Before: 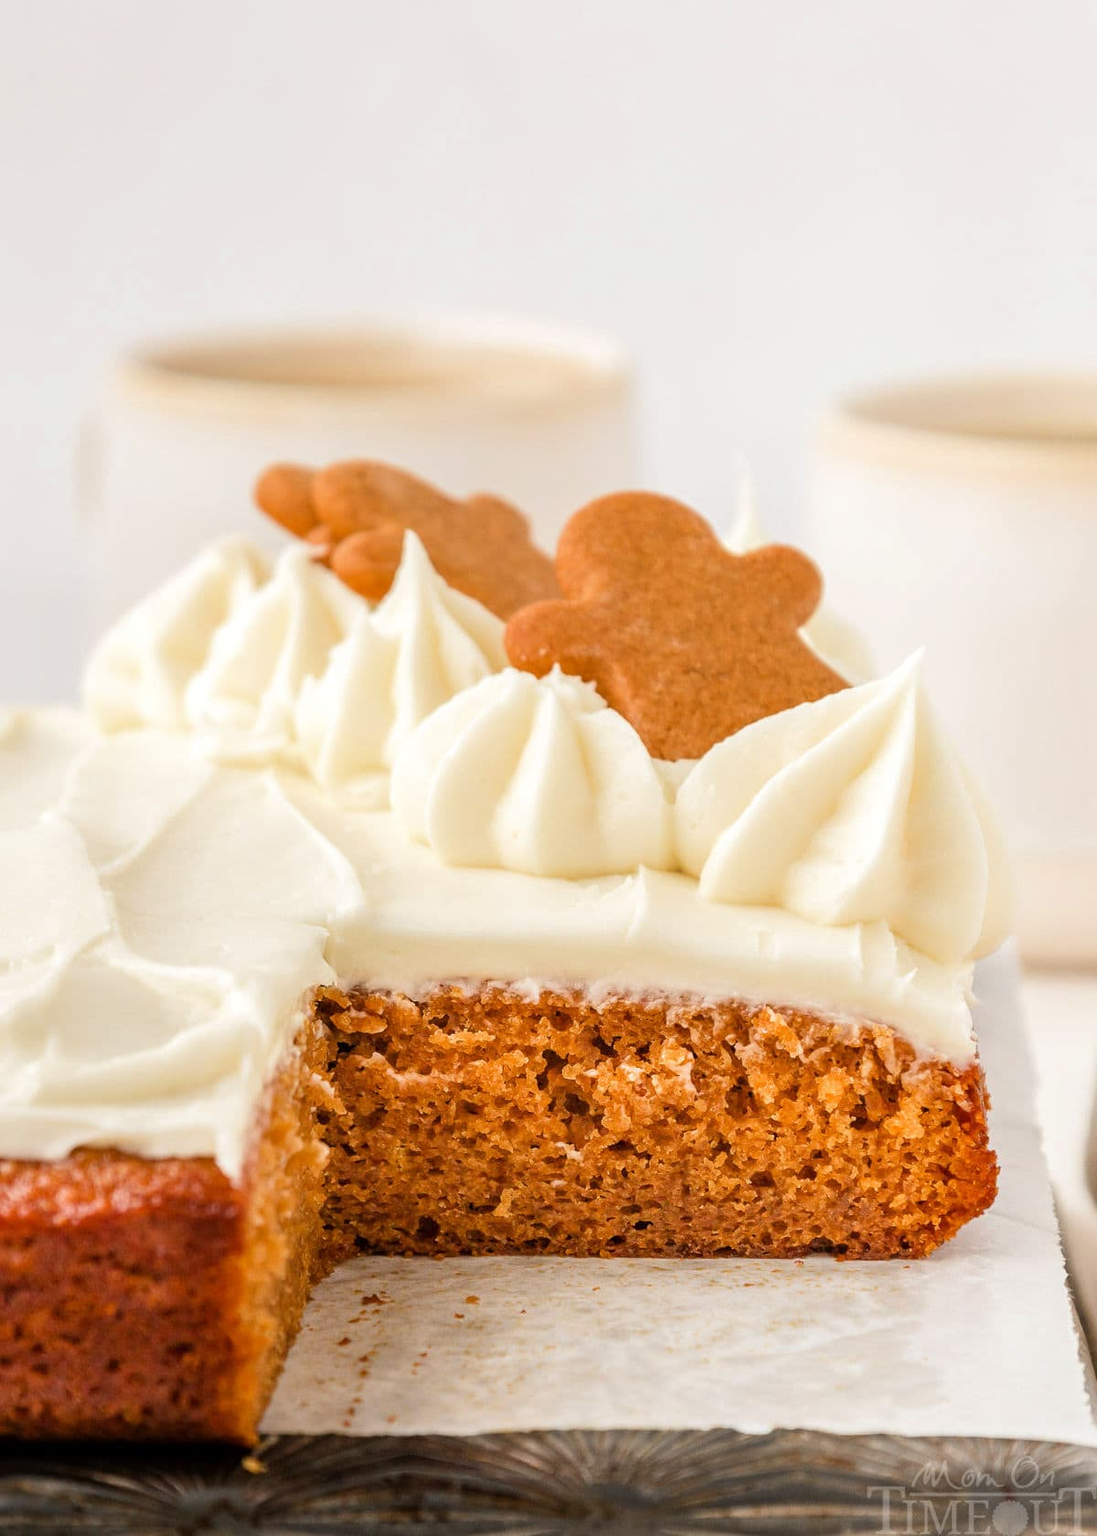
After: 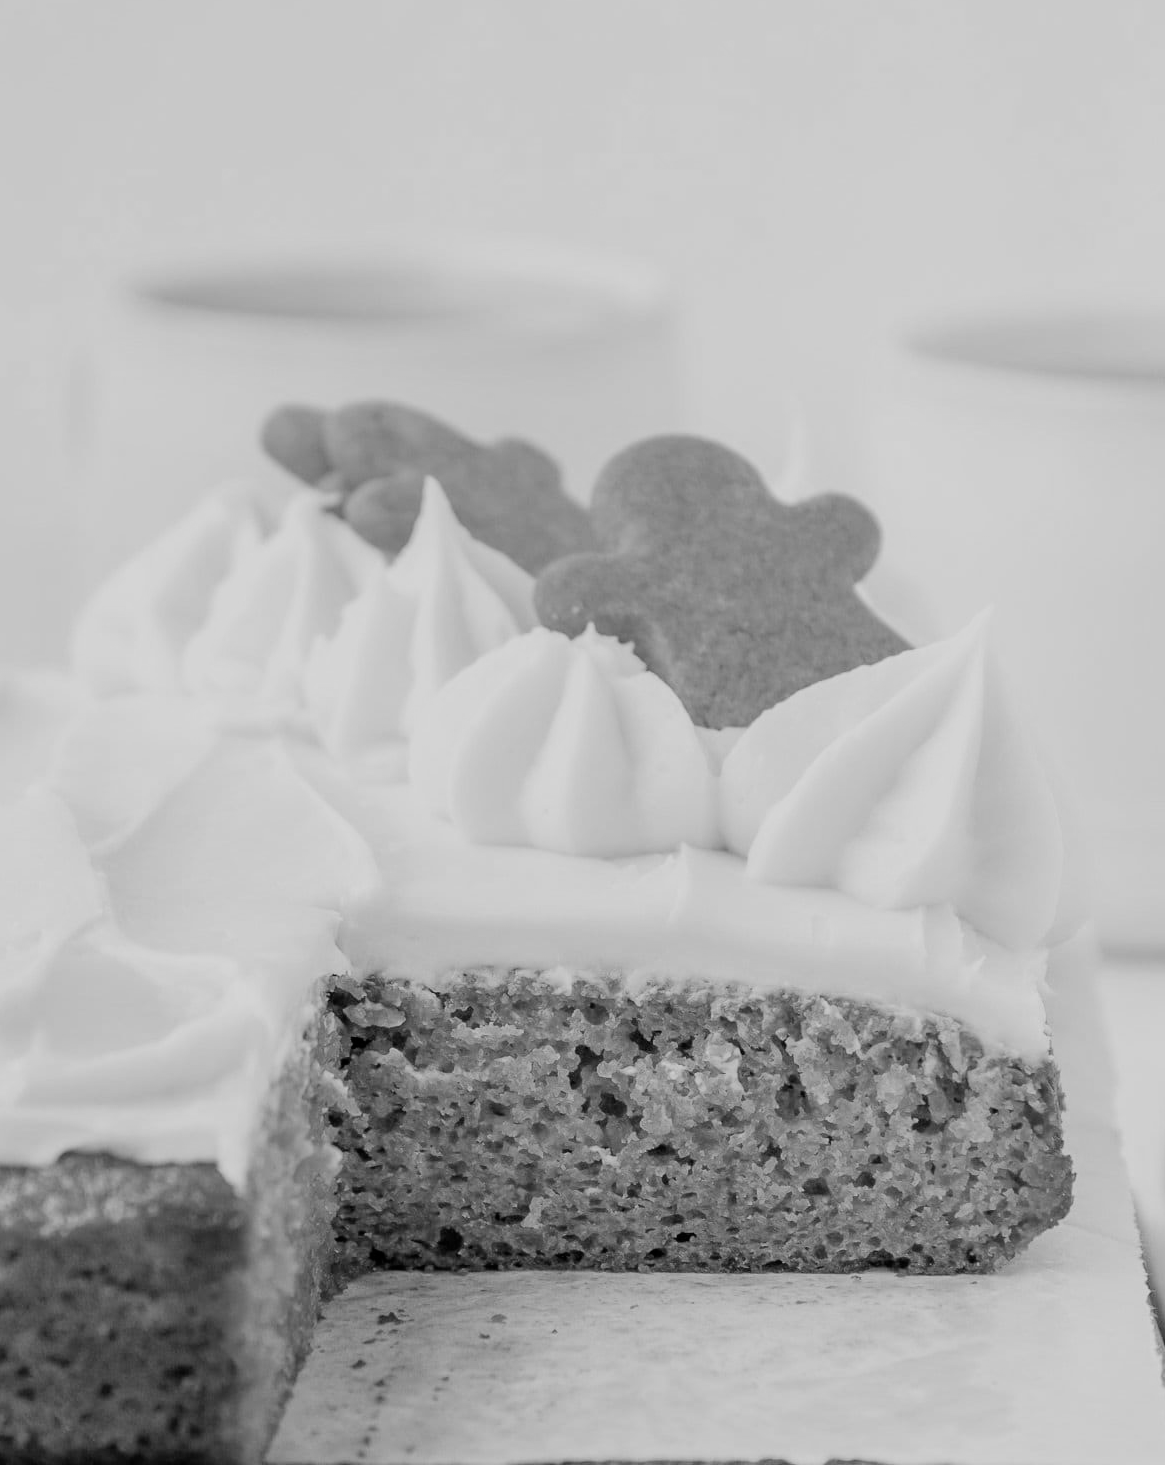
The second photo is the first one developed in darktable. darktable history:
monochrome: on, module defaults
crop: left 1.507%, top 6.147%, right 1.379%, bottom 6.637%
filmic rgb: black relative exposure -7.65 EV, white relative exposure 4.56 EV, hardness 3.61, color science v6 (2022)
